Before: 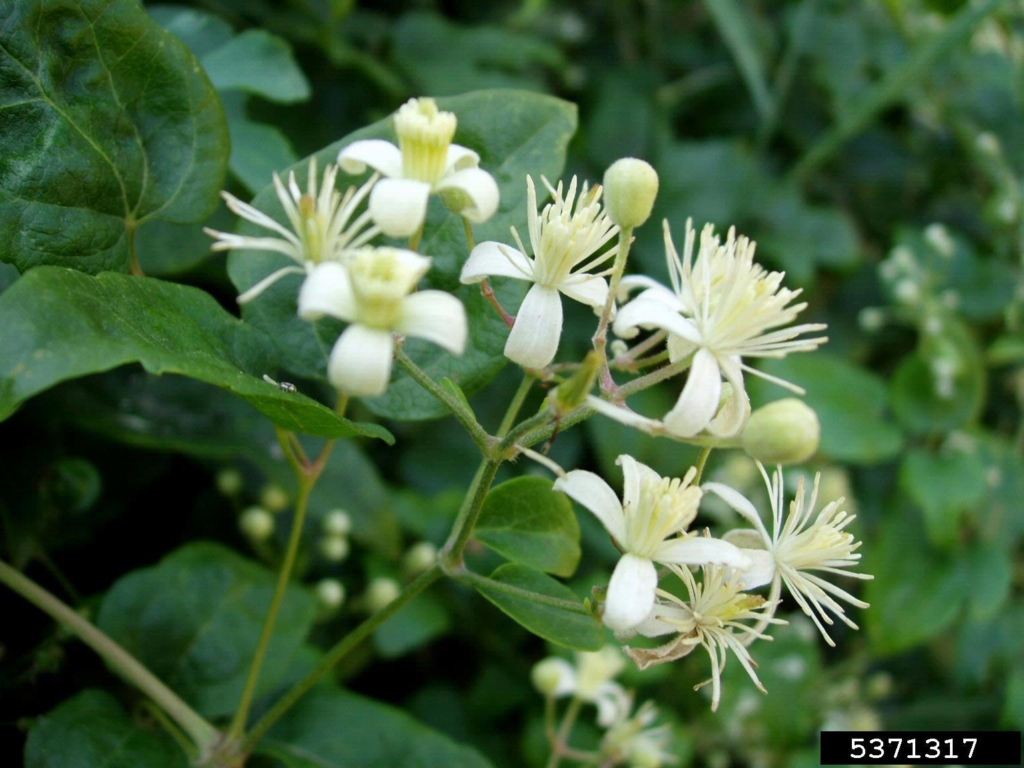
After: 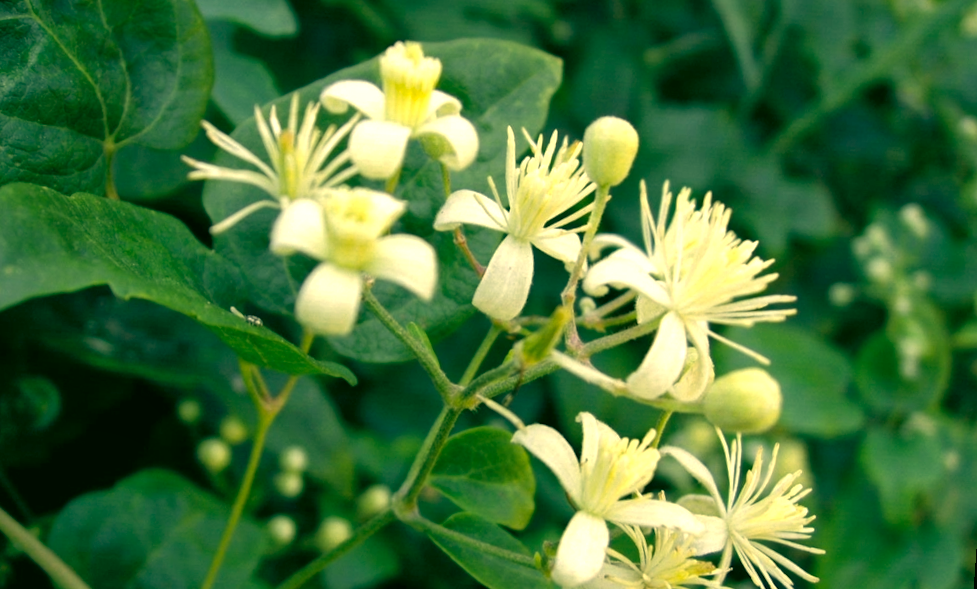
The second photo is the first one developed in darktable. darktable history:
rotate and perspective: rotation 4.1°, automatic cropping off
local contrast: highlights 100%, shadows 100%, detail 120%, midtone range 0.2
shadows and highlights: on, module defaults
color correction: highlights a* 5.62, highlights b* 33.57, shadows a* -25.86, shadows b* 4.02
crop: left 5.596%, top 10.314%, right 3.534%, bottom 19.395%
color zones: curves: ch0 [(0.018, 0.548) (0.197, 0.654) (0.425, 0.447) (0.605, 0.658) (0.732, 0.579)]; ch1 [(0.105, 0.531) (0.224, 0.531) (0.386, 0.39) (0.618, 0.456) (0.732, 0.456) (0.956, 0.421)]; ch2 [(0.039, 0.583) (0.215, 0.465) (0.399, 0.544) (0.465, 0.548) (0.614, 0.447) (0.724, 0.43) (0.882, 0.623) (0.956, 0.632)]
